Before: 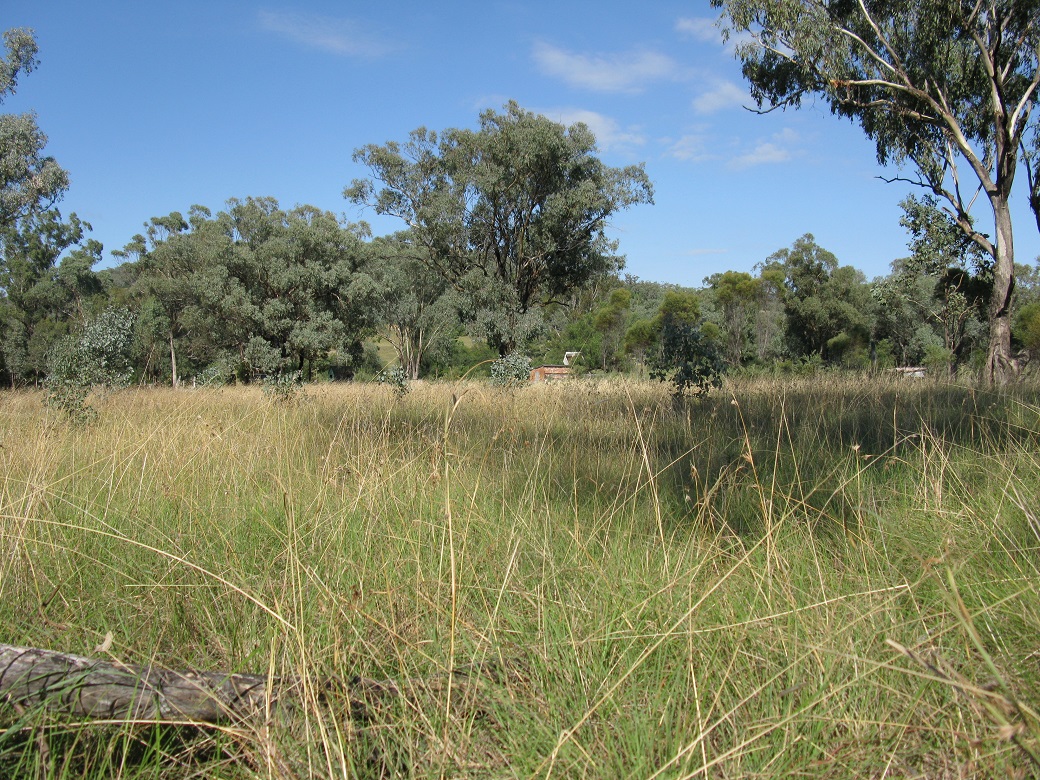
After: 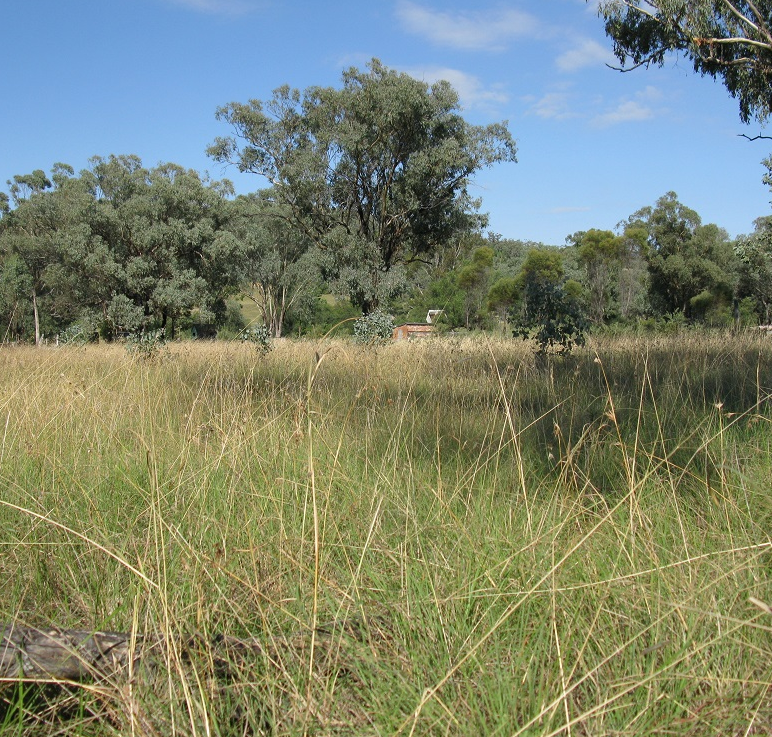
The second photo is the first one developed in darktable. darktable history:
crop and rotate: left 13.177%, top 5.392%, right 12.54%
